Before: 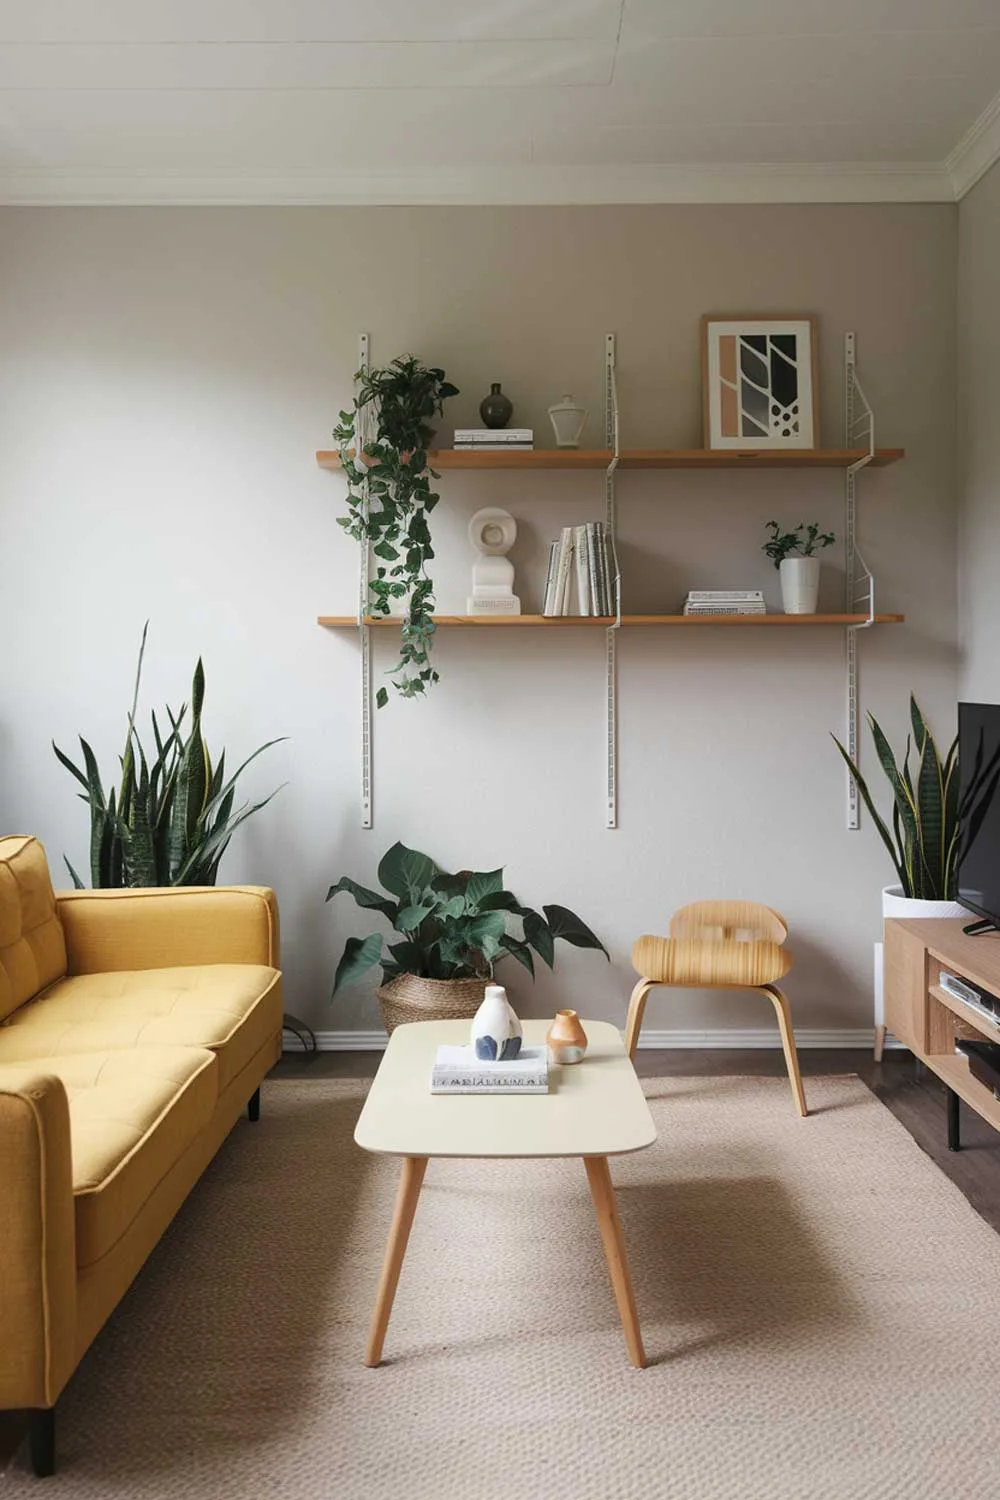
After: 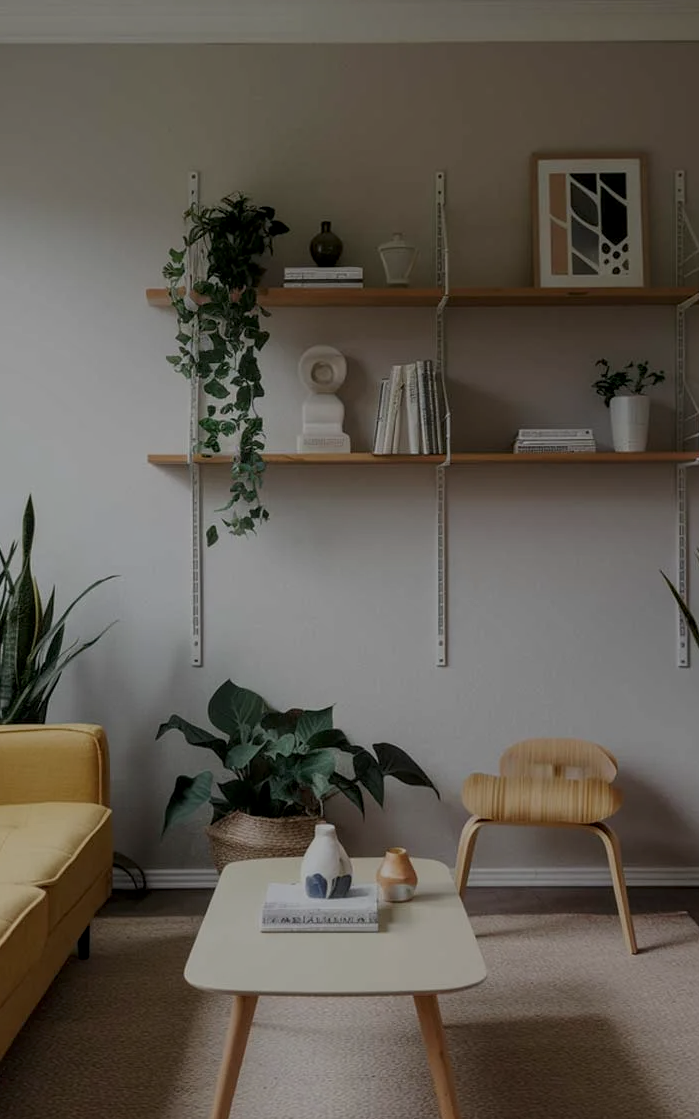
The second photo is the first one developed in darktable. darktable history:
exposure: exposure -1.366 EV, compensate highlight preservation false
crop and rotate: left 17.02%, top 10.818%, right 13.045%, bottom 14.551%
local contrast: on, module defaults
tone equalizer: -7 EV 0.202 EV, -6 EV 0.081 EV, -5 EV 0.078 EV, -4 EV 0.03 EV, -2 EV -0.028 EV, -1 EV -0.047 EV, +0 EV -0.07 EV, edges refinement/feathering 500, mask exposure compensation -1.57 EV, preserve details guided filter
